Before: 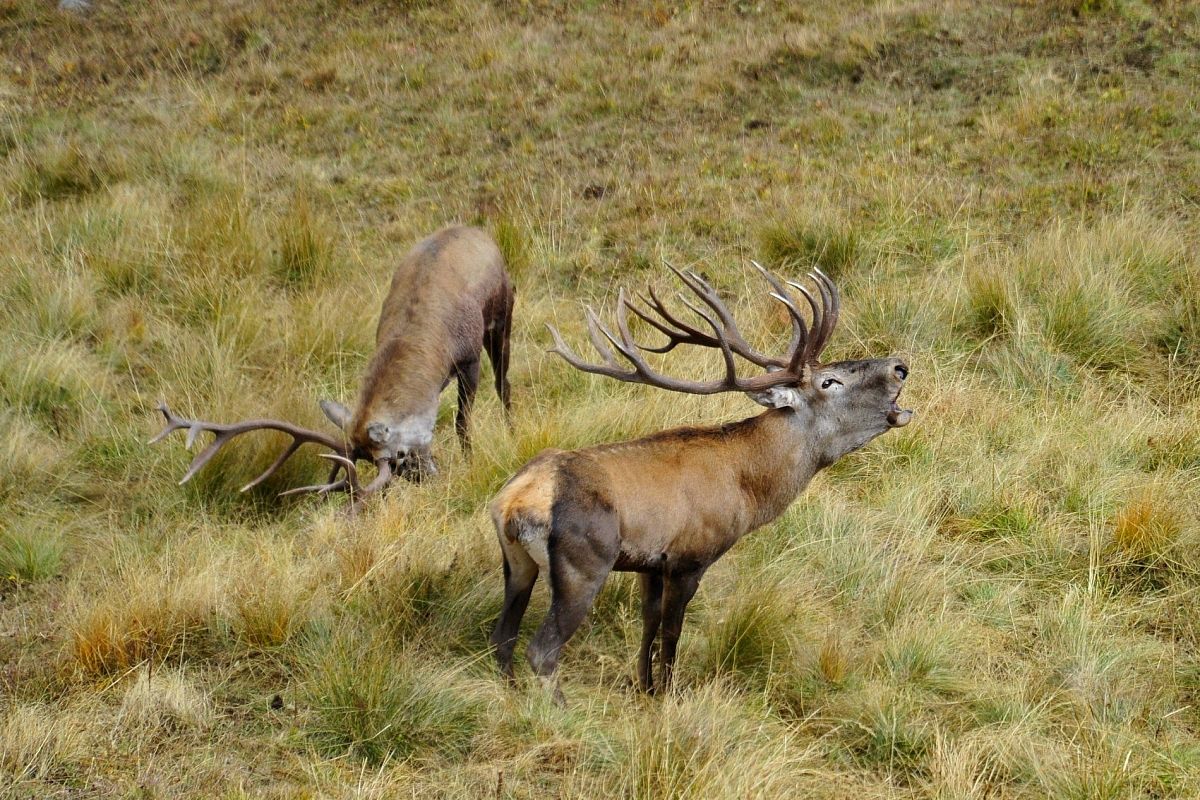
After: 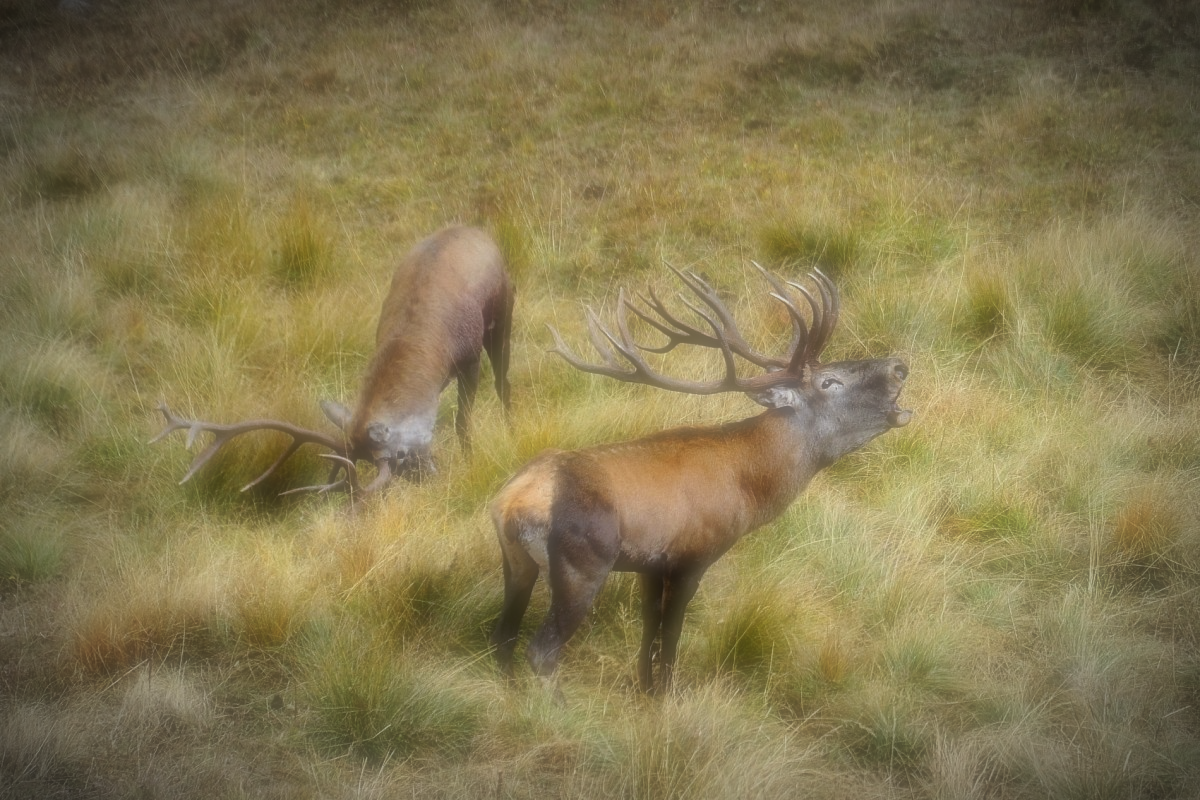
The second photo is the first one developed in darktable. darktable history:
vignetting: fall-off start 67.5%, fall-off radius 67.23%, brightness -0.813, automatic ratio true
haze removal: compatibility mode true, adaptive false
soften: on, module defaults
